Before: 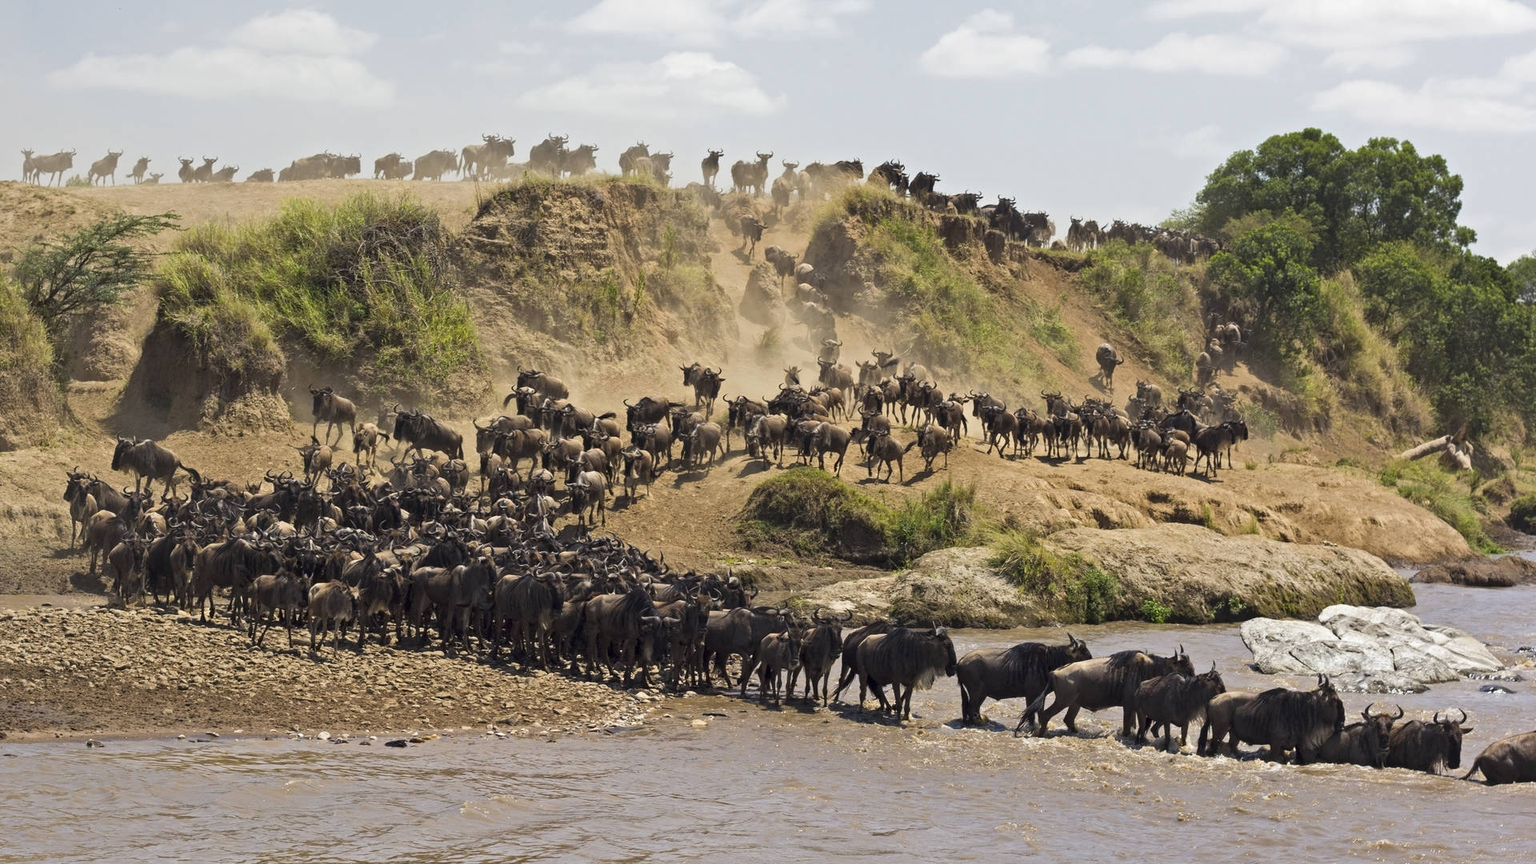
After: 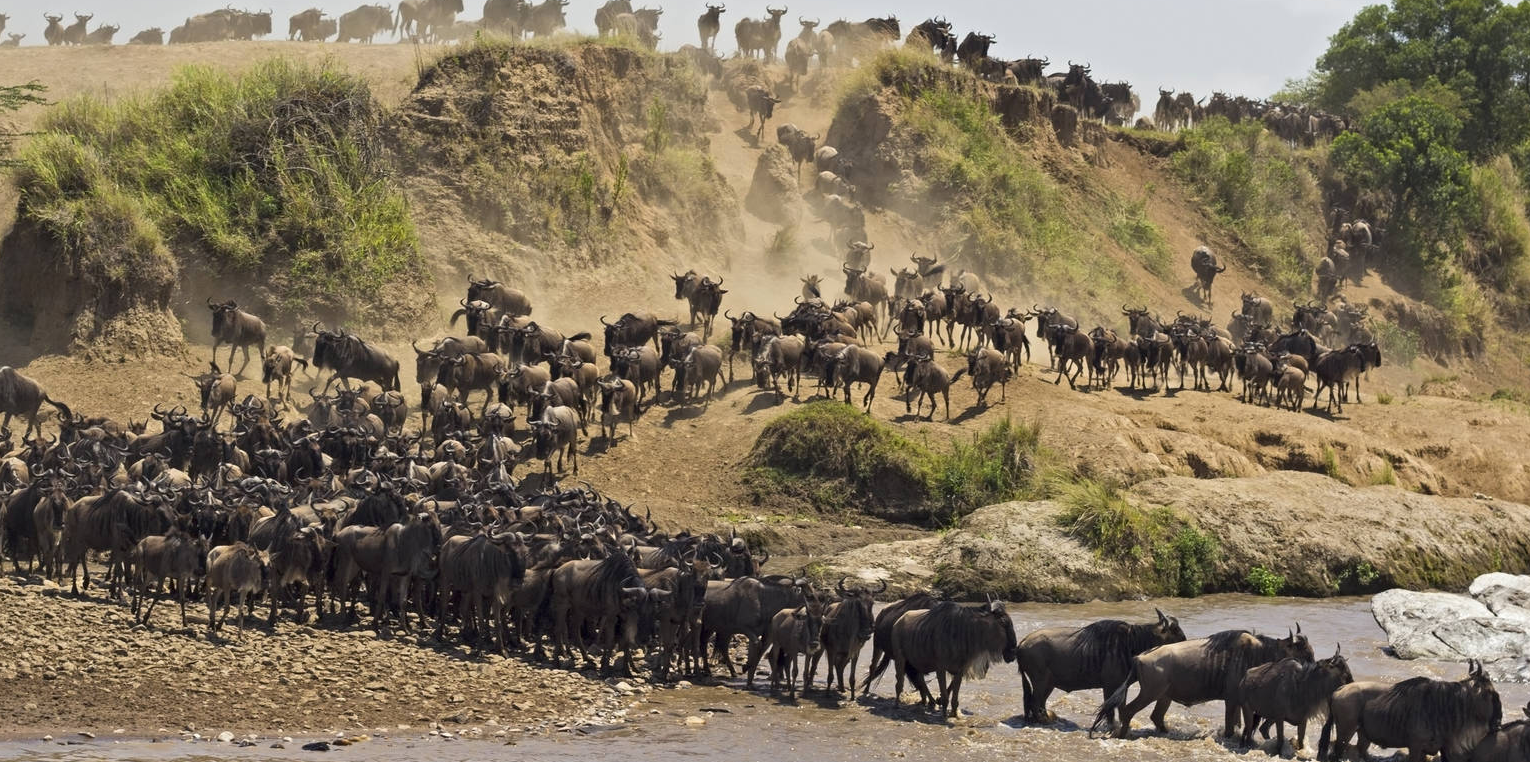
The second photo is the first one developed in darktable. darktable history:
levels: levels [0, 0.498, 1]
crop: left 9.358%, top 16.982%, right 10.908%, bottom 12.391%
